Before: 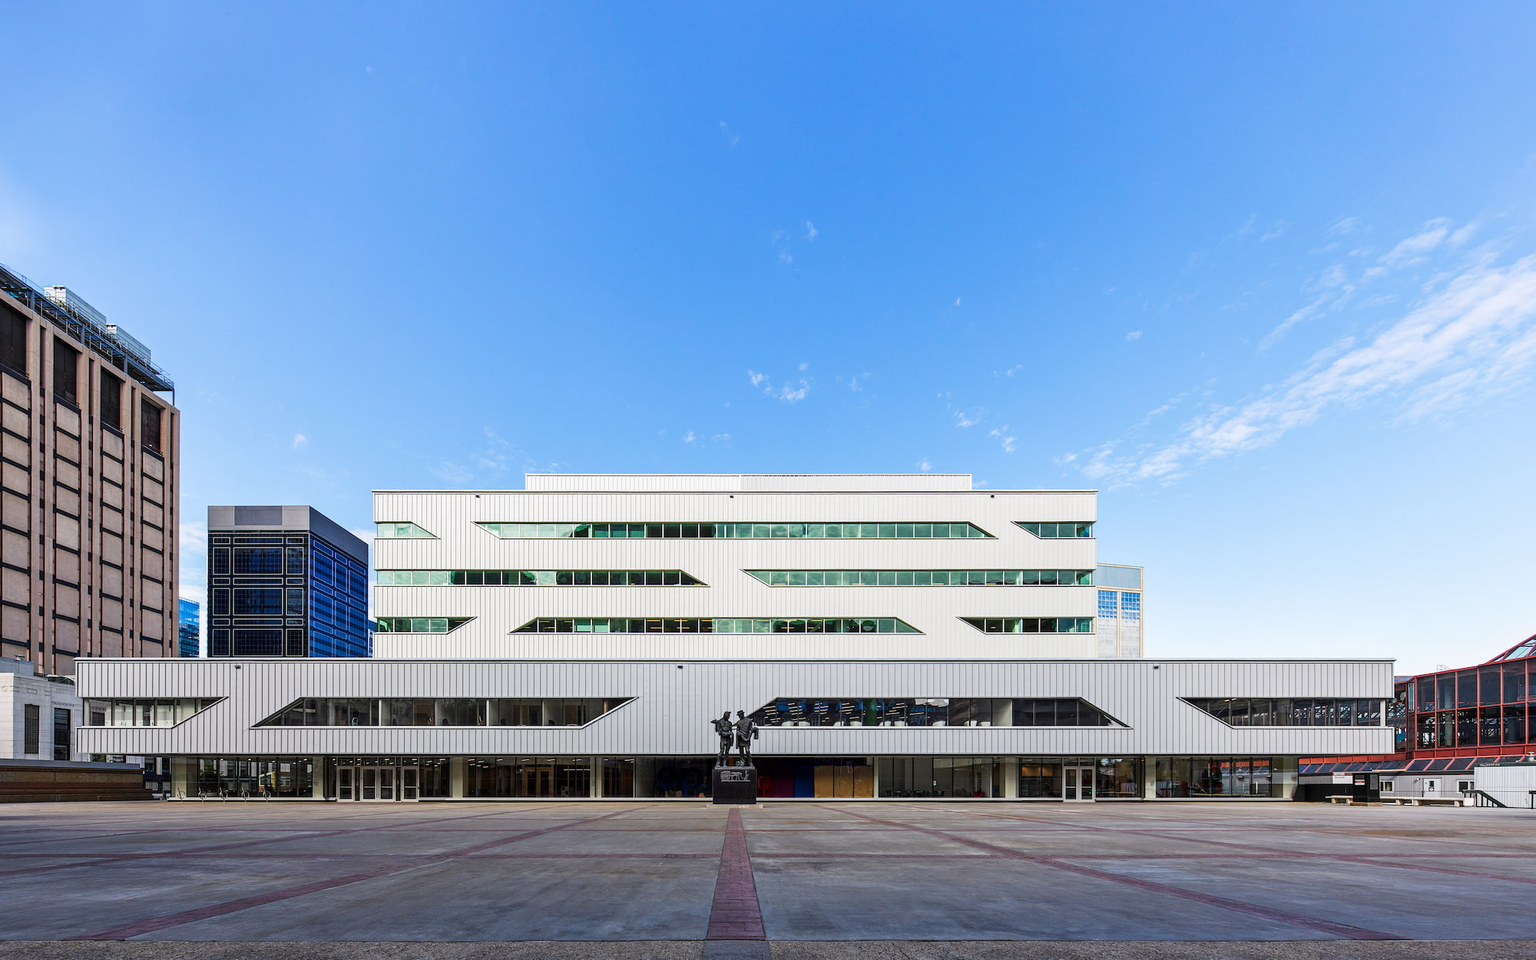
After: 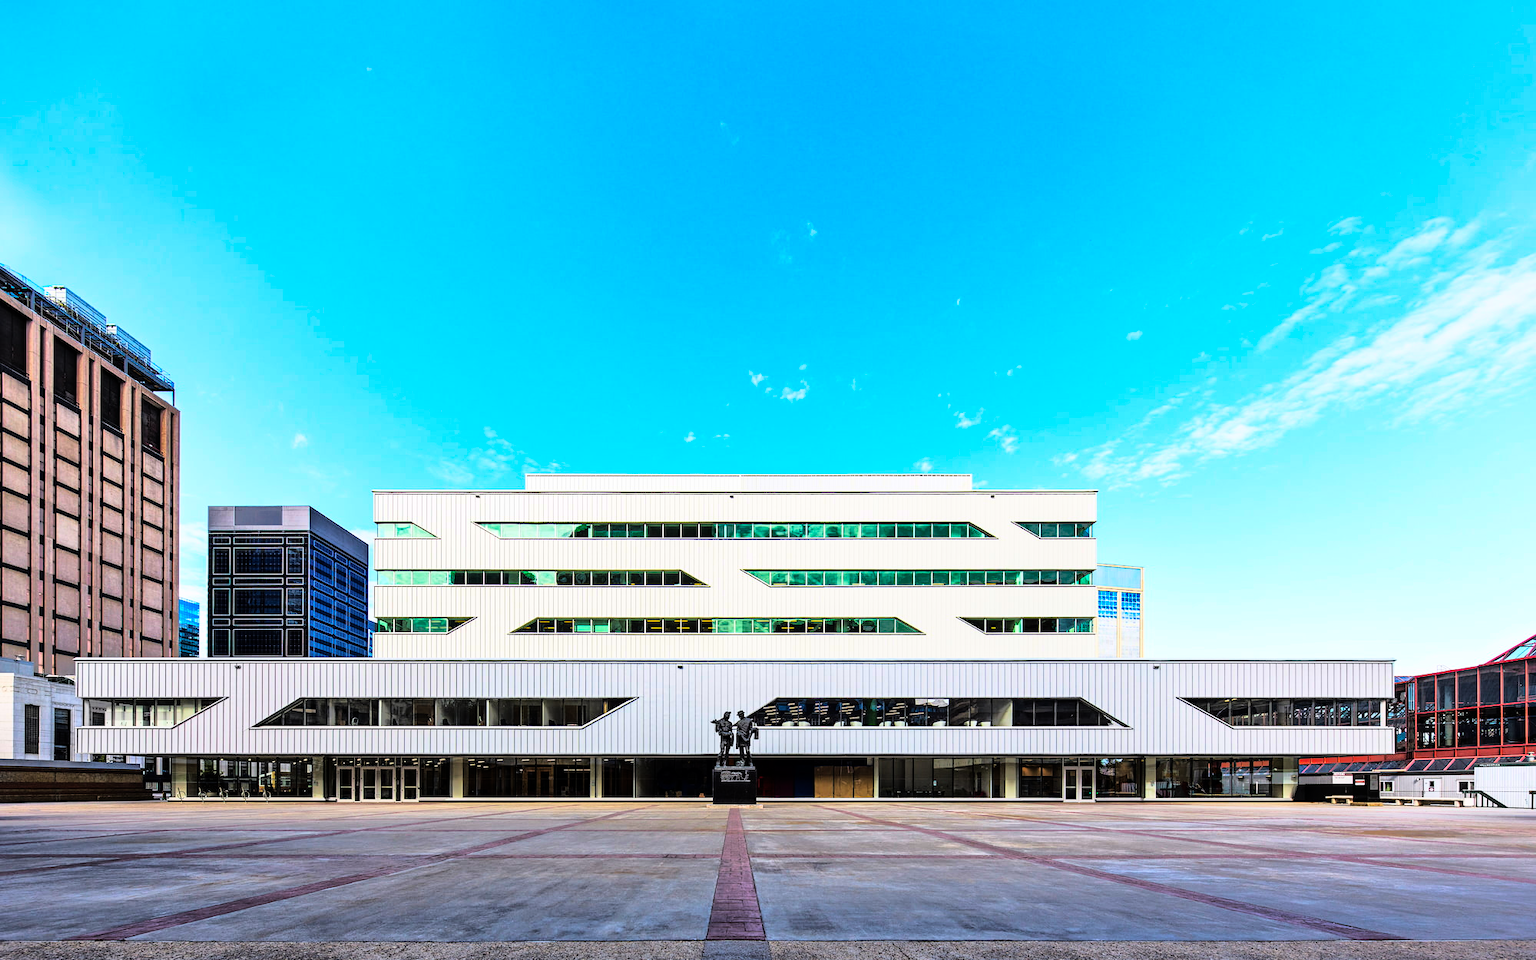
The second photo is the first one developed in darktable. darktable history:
shadows and highlights: shadows 25, highlights -70
rgb curve: curves: ch0 [(0, 0) (0.21, 0.15) (0.24, 0.21) (0.5, 0.75) (0.75, 0.96) (0.89, 0.99) (1, 1)]; ch1 [(0, 0.02) (0.21, 0.13) (0.25, 0.2) (0.5, 0.67) (0.75, 0.9) (0.89, 0.97) (1, 1)]; ch2 [(0, 0.02) (0.21, 0.13) (0.25, 0.2) (0.5, 0.67) (0.75, 0.9) (0.89, 0.97) (1, 1)], compensate middle gray true
velvia: strength 17%
